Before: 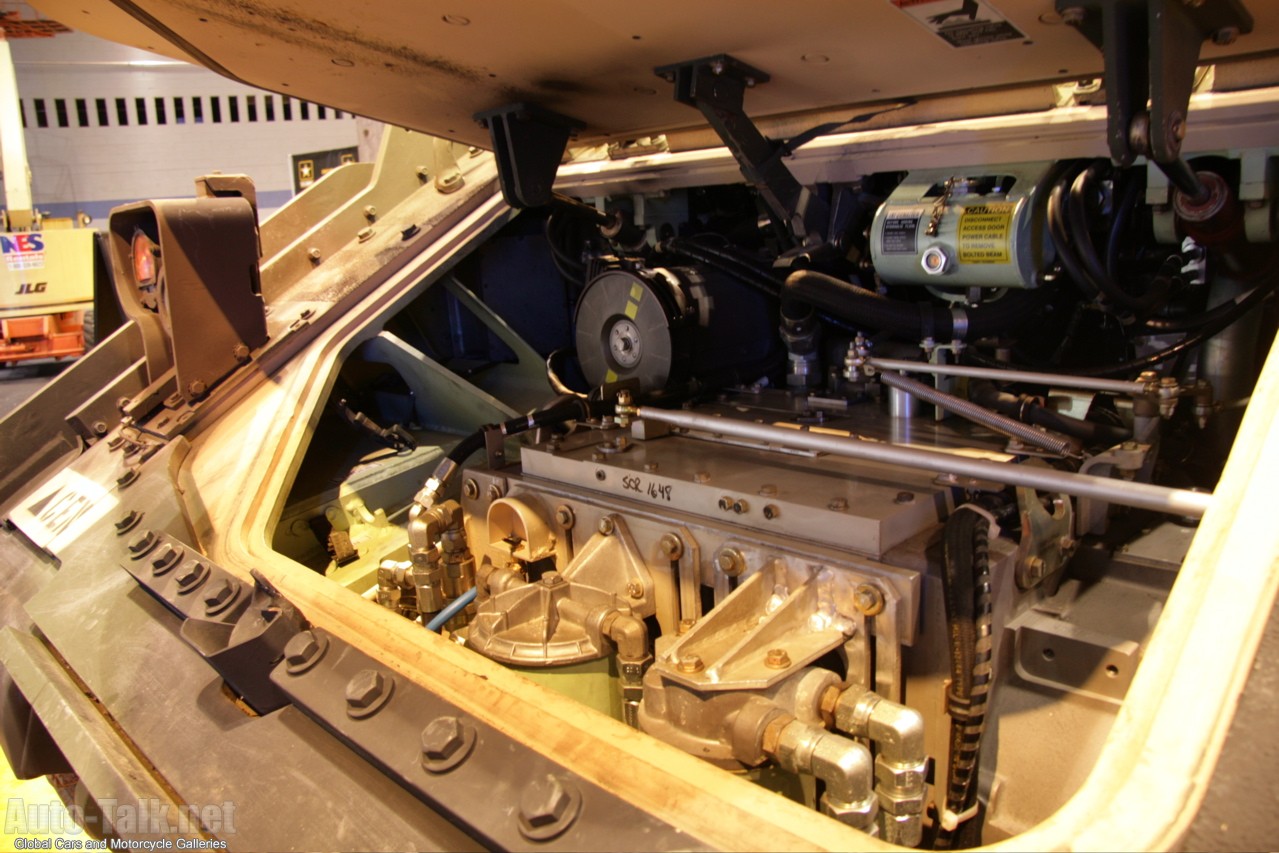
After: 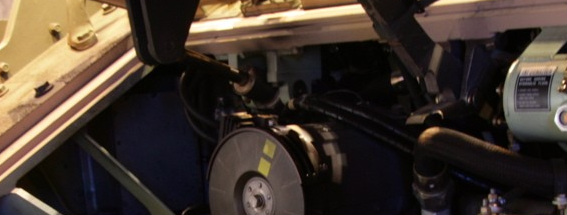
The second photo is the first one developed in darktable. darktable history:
crop: left 28.768%, top 16.843%, right 26.861%, bottom 57.903%
